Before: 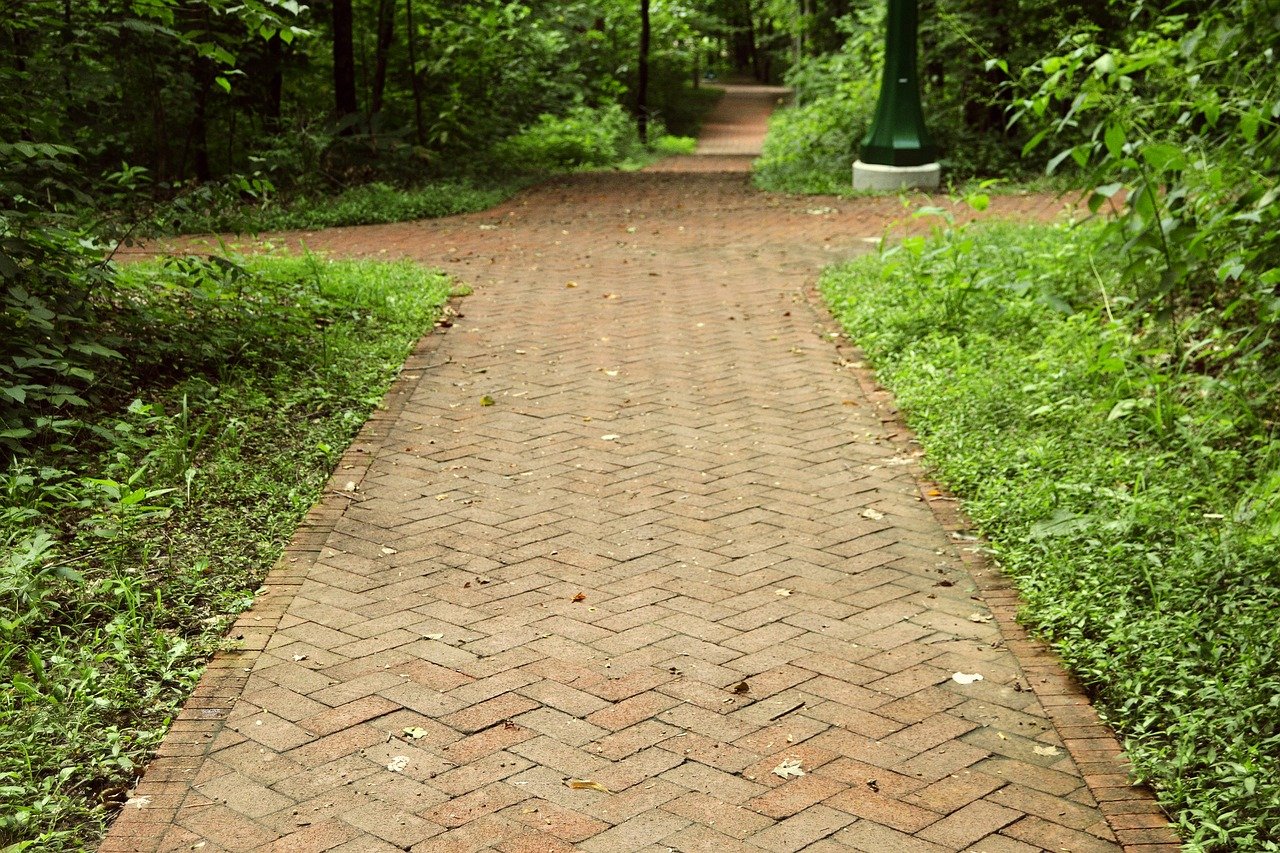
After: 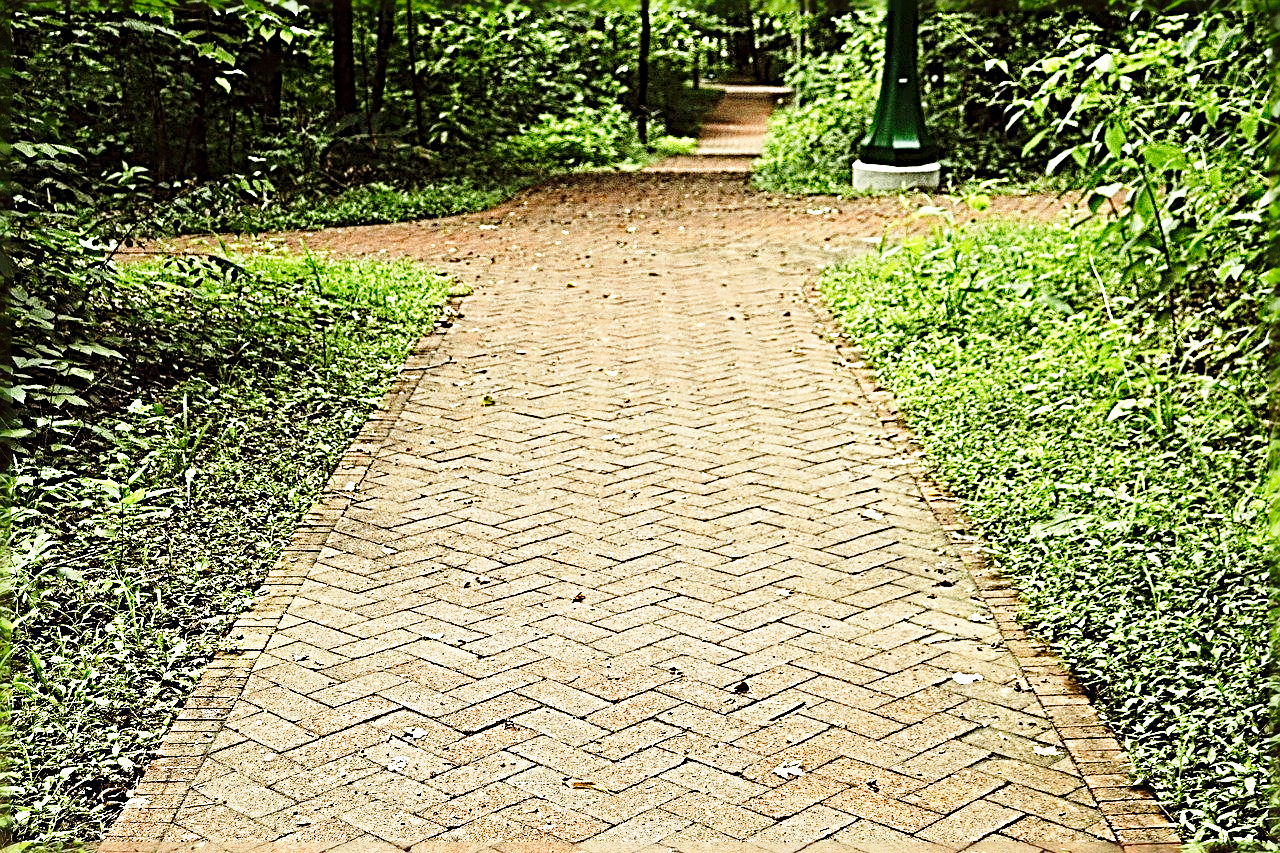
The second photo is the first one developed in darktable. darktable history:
sharpen: radius 4.001, amount 2
base curve: curves: ch0 [(0, 0) (0.028, 0.03) (0.121, 0.232) (0.46, 0.748) (0.859, 0.968) (1, 1)], preserve colors none
white balance: emerald 1
